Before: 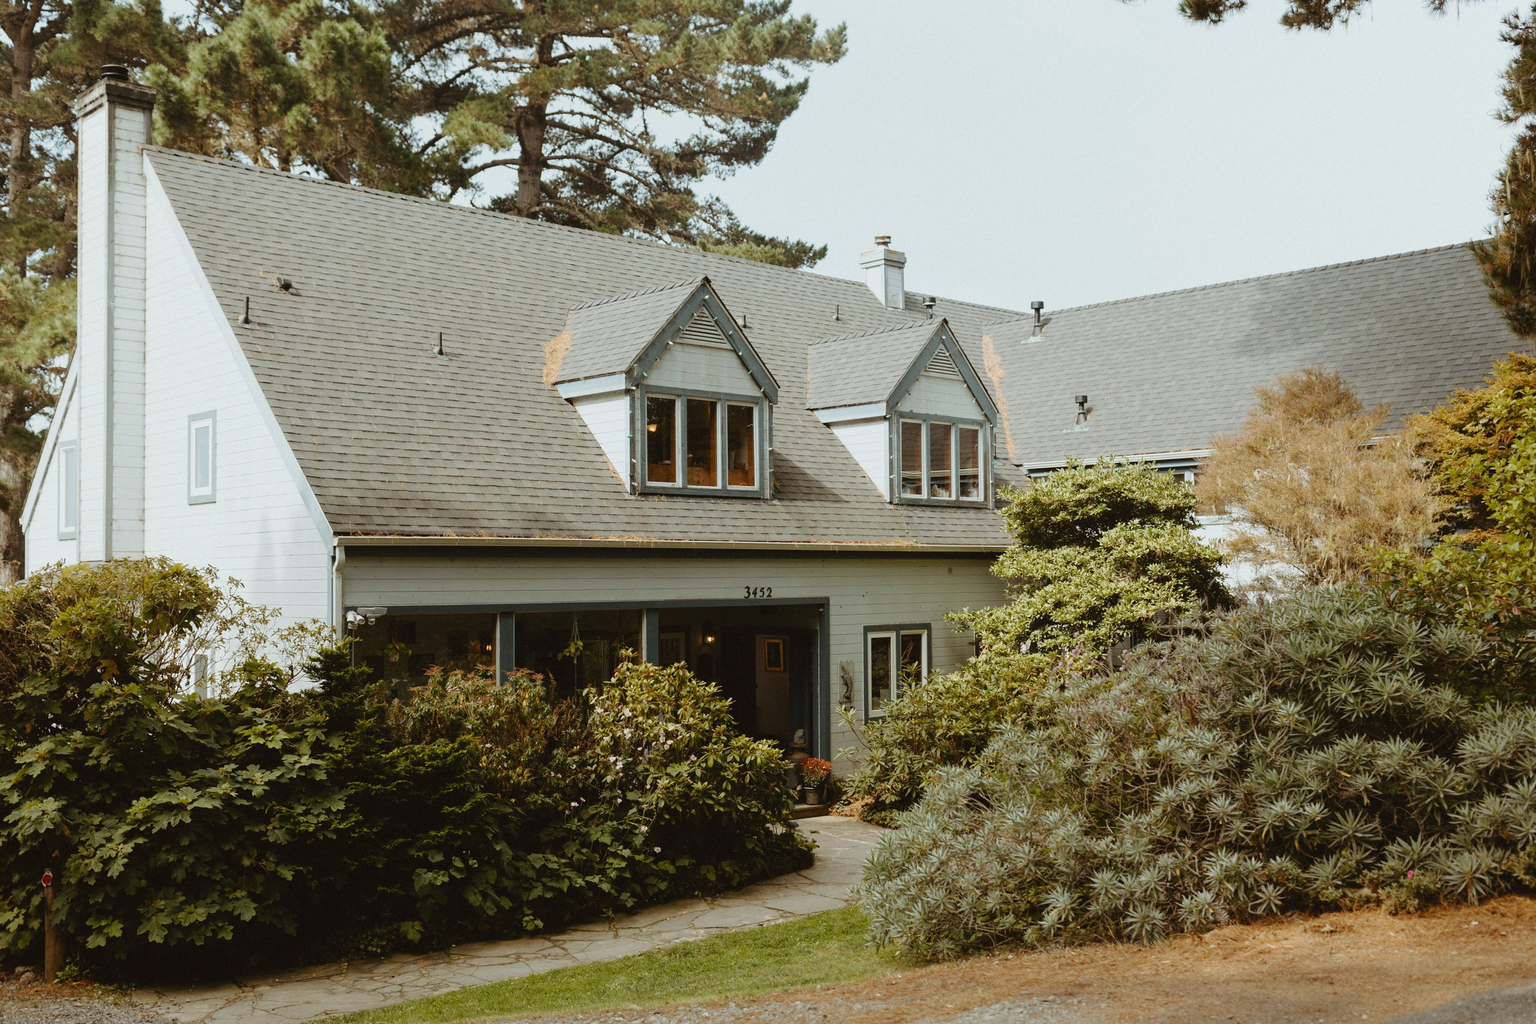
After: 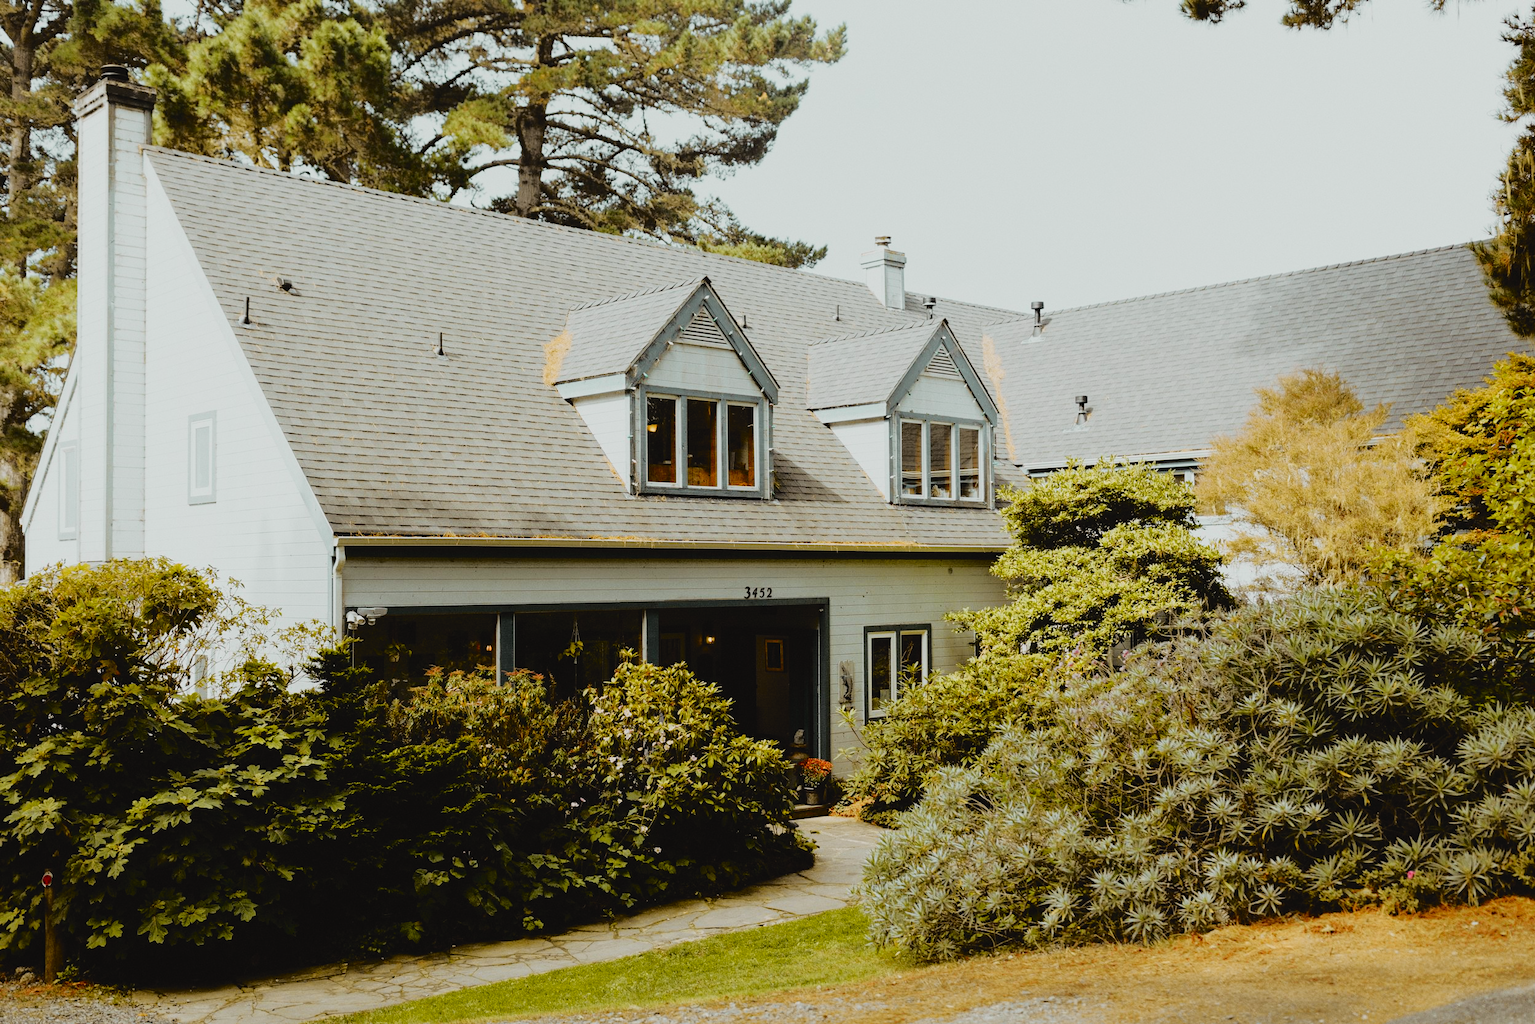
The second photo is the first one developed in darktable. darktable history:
filmic rgb: black relative exposure -16 EV, white relative exposure 6.92 EV, hardness 4.7
tone curve: curves: ch0 [(0, 0.029) (0.168, 0.142) (0.359, 0.44) (0.469, 0.544) (0.634, 0.722) (0.858, 0.903) (1, 0.968)]; ch1 [(0, 0) (0.437, 0.453) (0.472, 0.47) (0.502, 0.502) (0.54, 0.534) (0.57, 0.592) (0.618, 0.66) (0.699, 0.749) (0.859, 0.899) (1, 1)]; ch2 [(0, 0) (0.33, 0.301) (0.421, 0.443) (0.476, 0.498) (0.505, 0.503) (0.547, 0.557) (0.586, 0.634) (0.608, 0.676) (1, 1)], color space Lab, independent channels, preserve colors none
